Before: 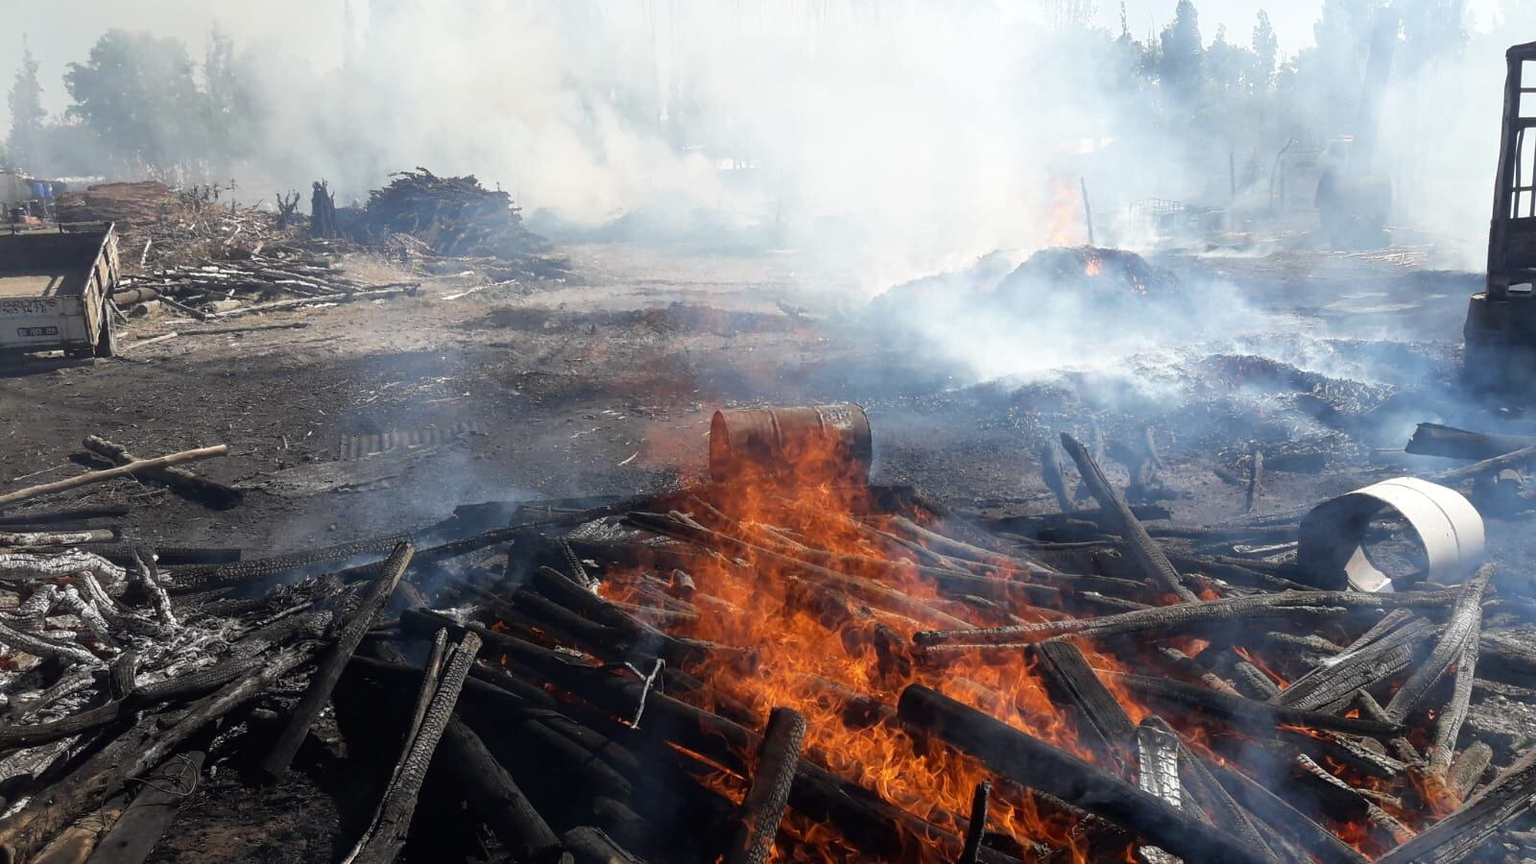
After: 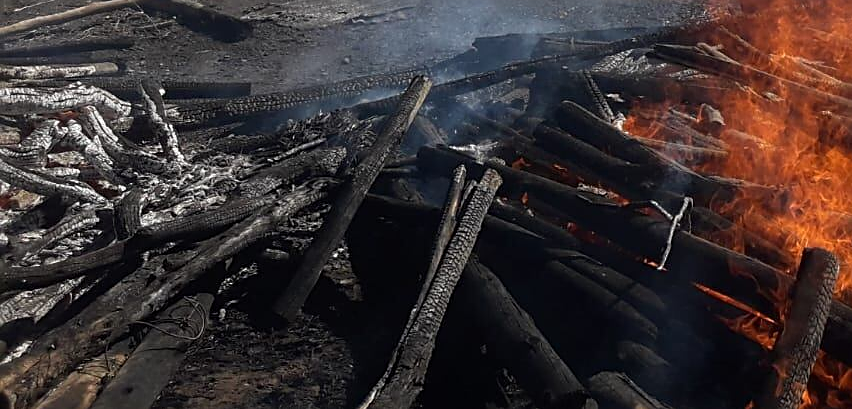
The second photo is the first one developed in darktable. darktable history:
crop and rotate: top 54.339%, right 46.698%, bottom 0.192%
sharpen: amount 0.495
